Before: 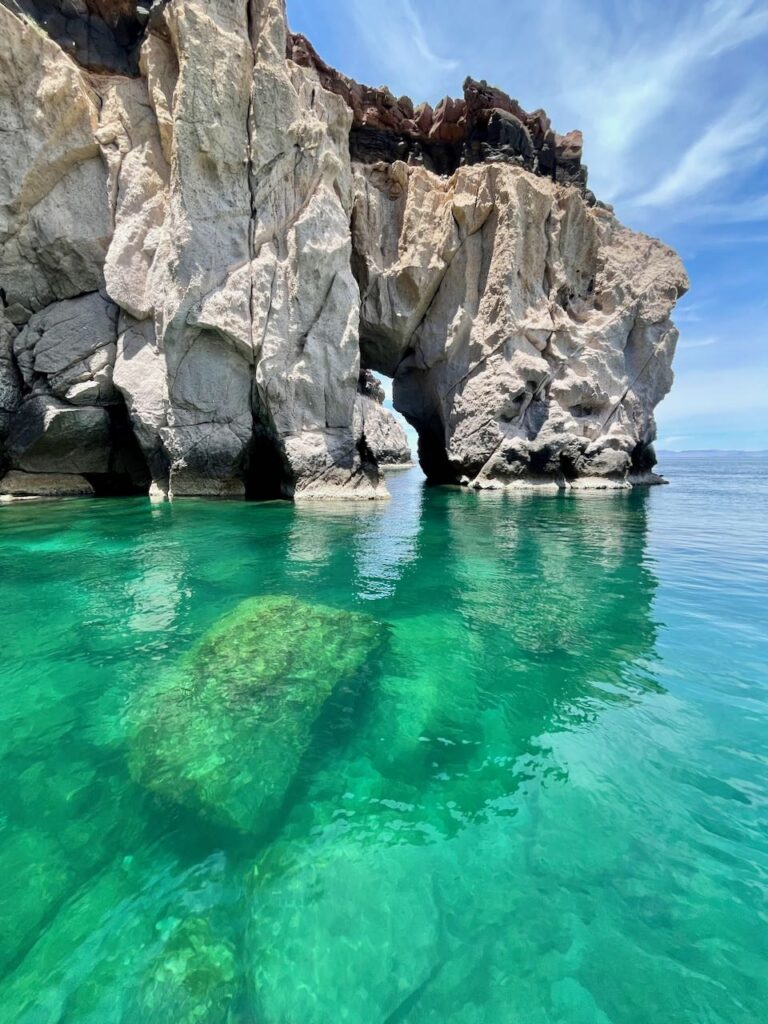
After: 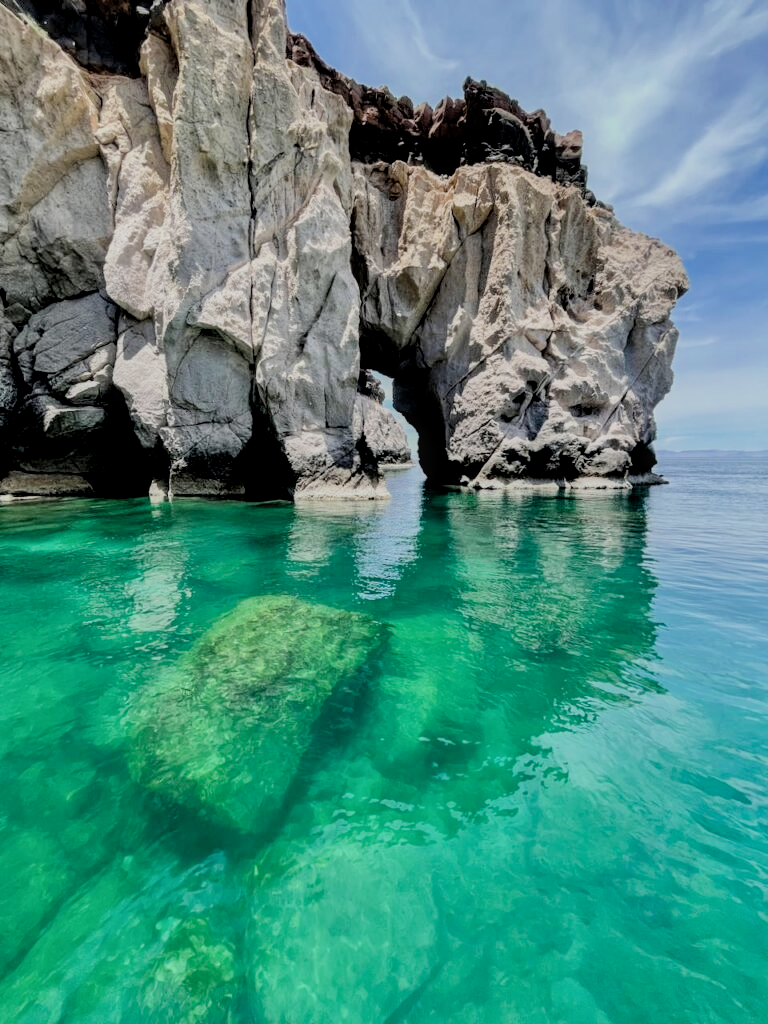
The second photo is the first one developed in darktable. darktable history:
local contrast: on, module defaults
filmic rgb: black relative exposure -4.38 EV, white relative exposure 4.56 EV, hardness 2.37, contrast 1.05
